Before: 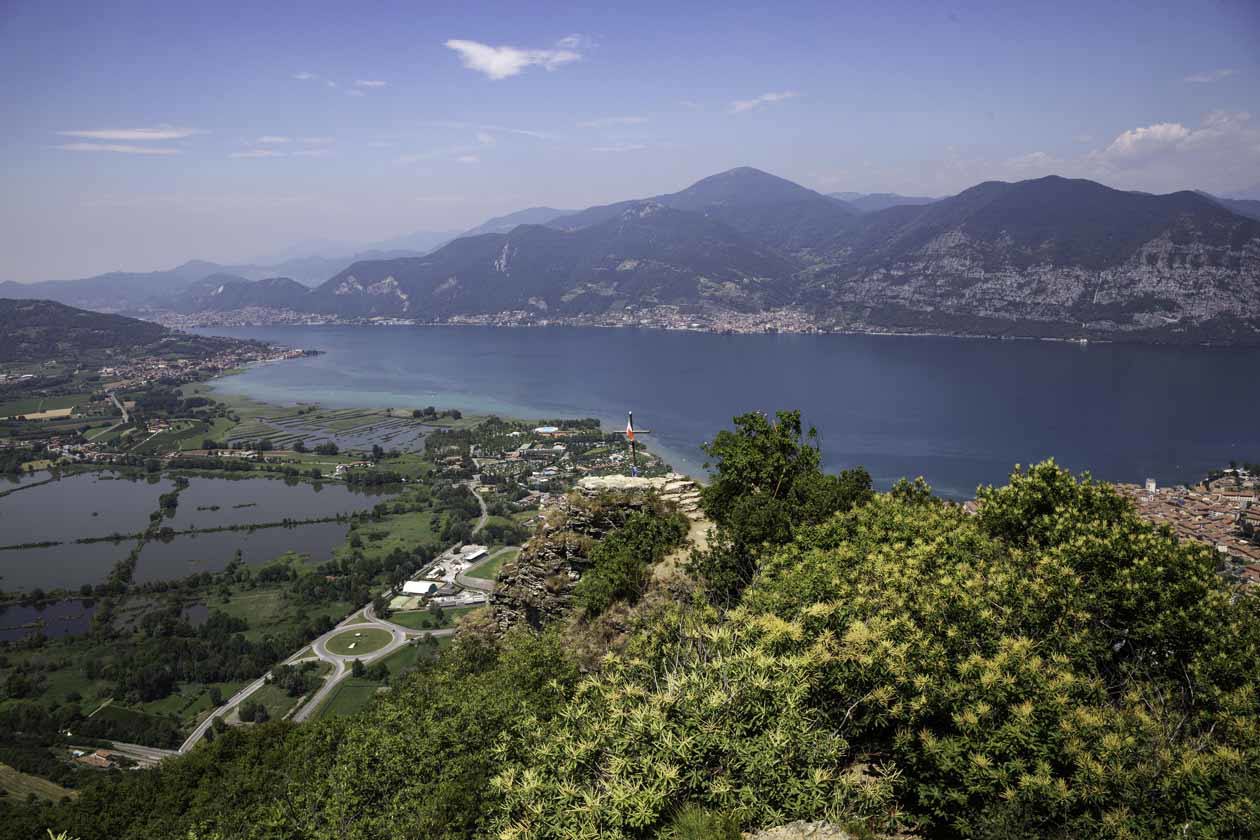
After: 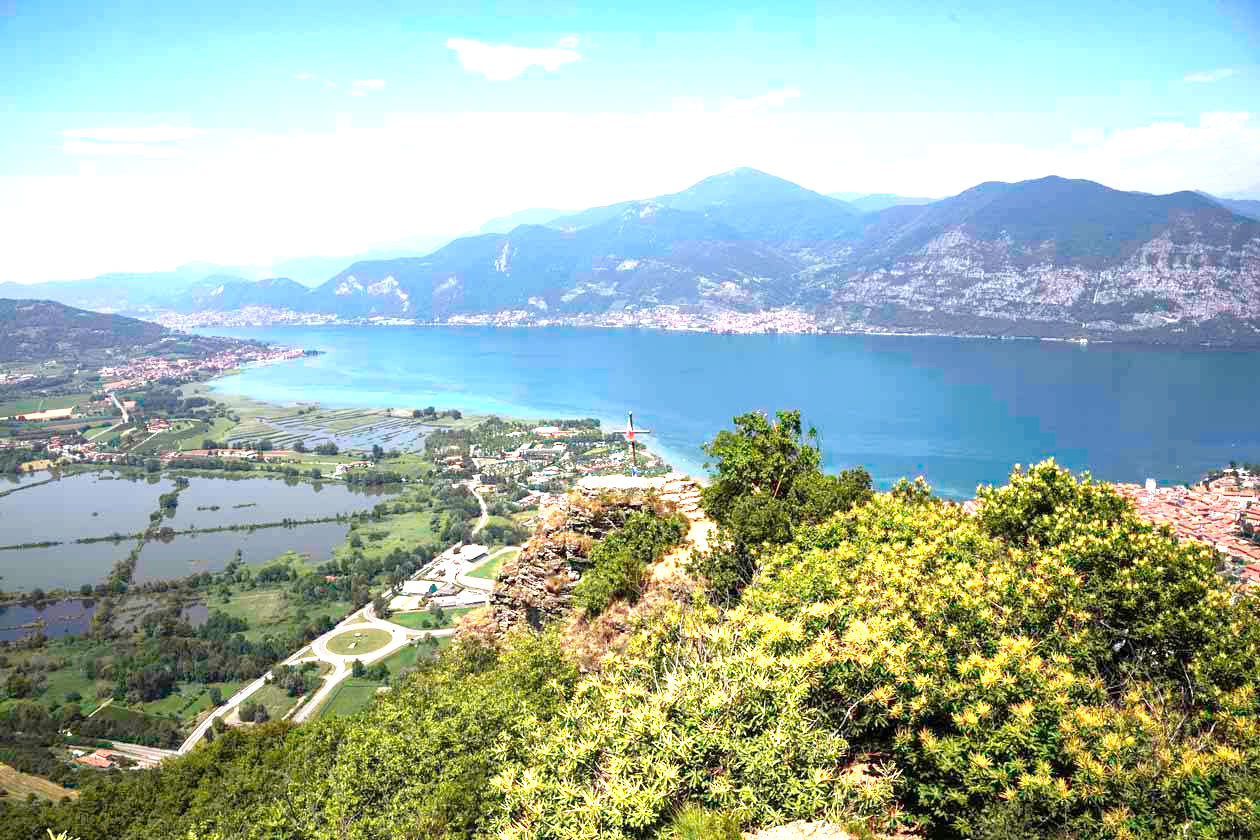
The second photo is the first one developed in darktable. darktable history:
exposure: black level correction 0, exposure 1.507 EV, compensate exposure bias true, compensate highlight preservation false
